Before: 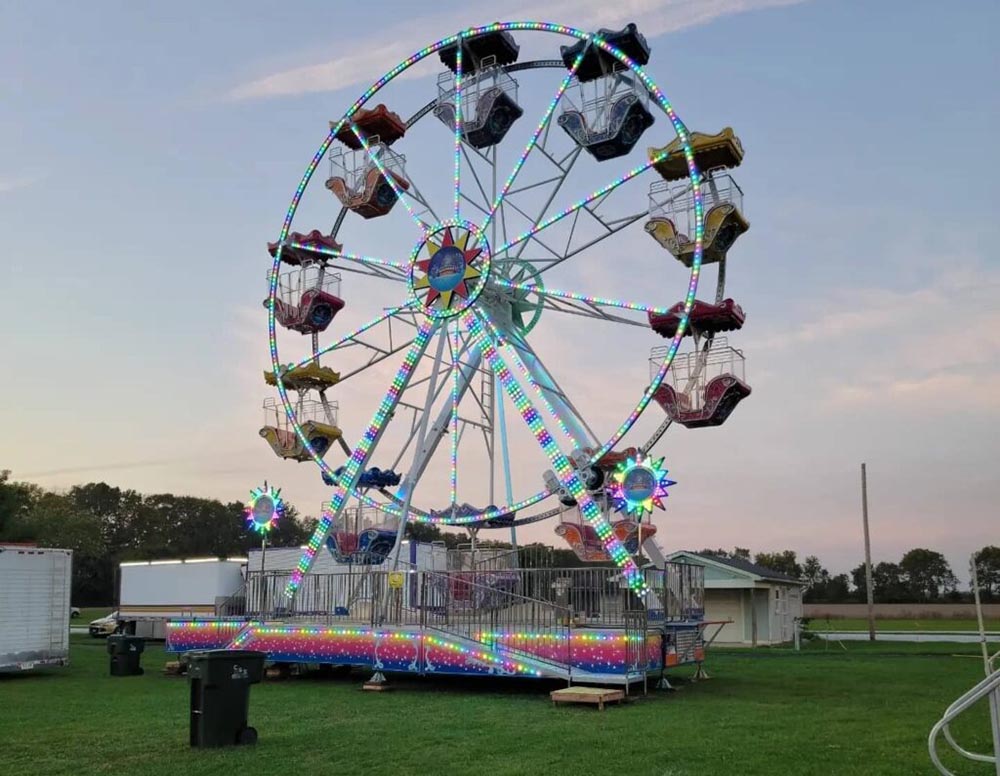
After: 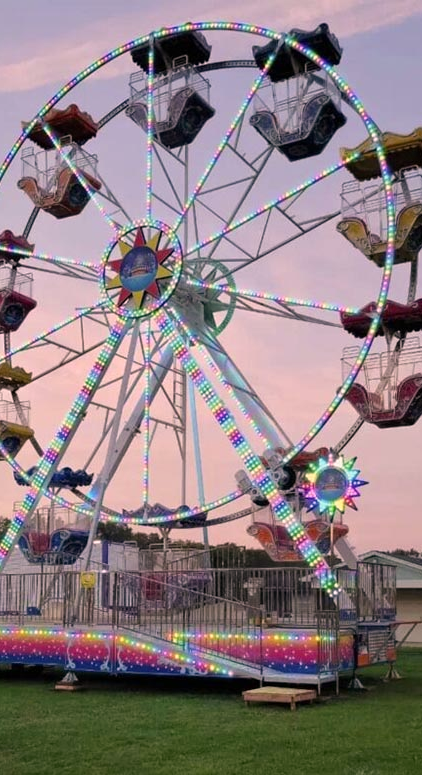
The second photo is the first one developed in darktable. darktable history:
crop: left 30.881%, right 26.89%
color correction: highlights a* 14.62, highlights b* 4.7
